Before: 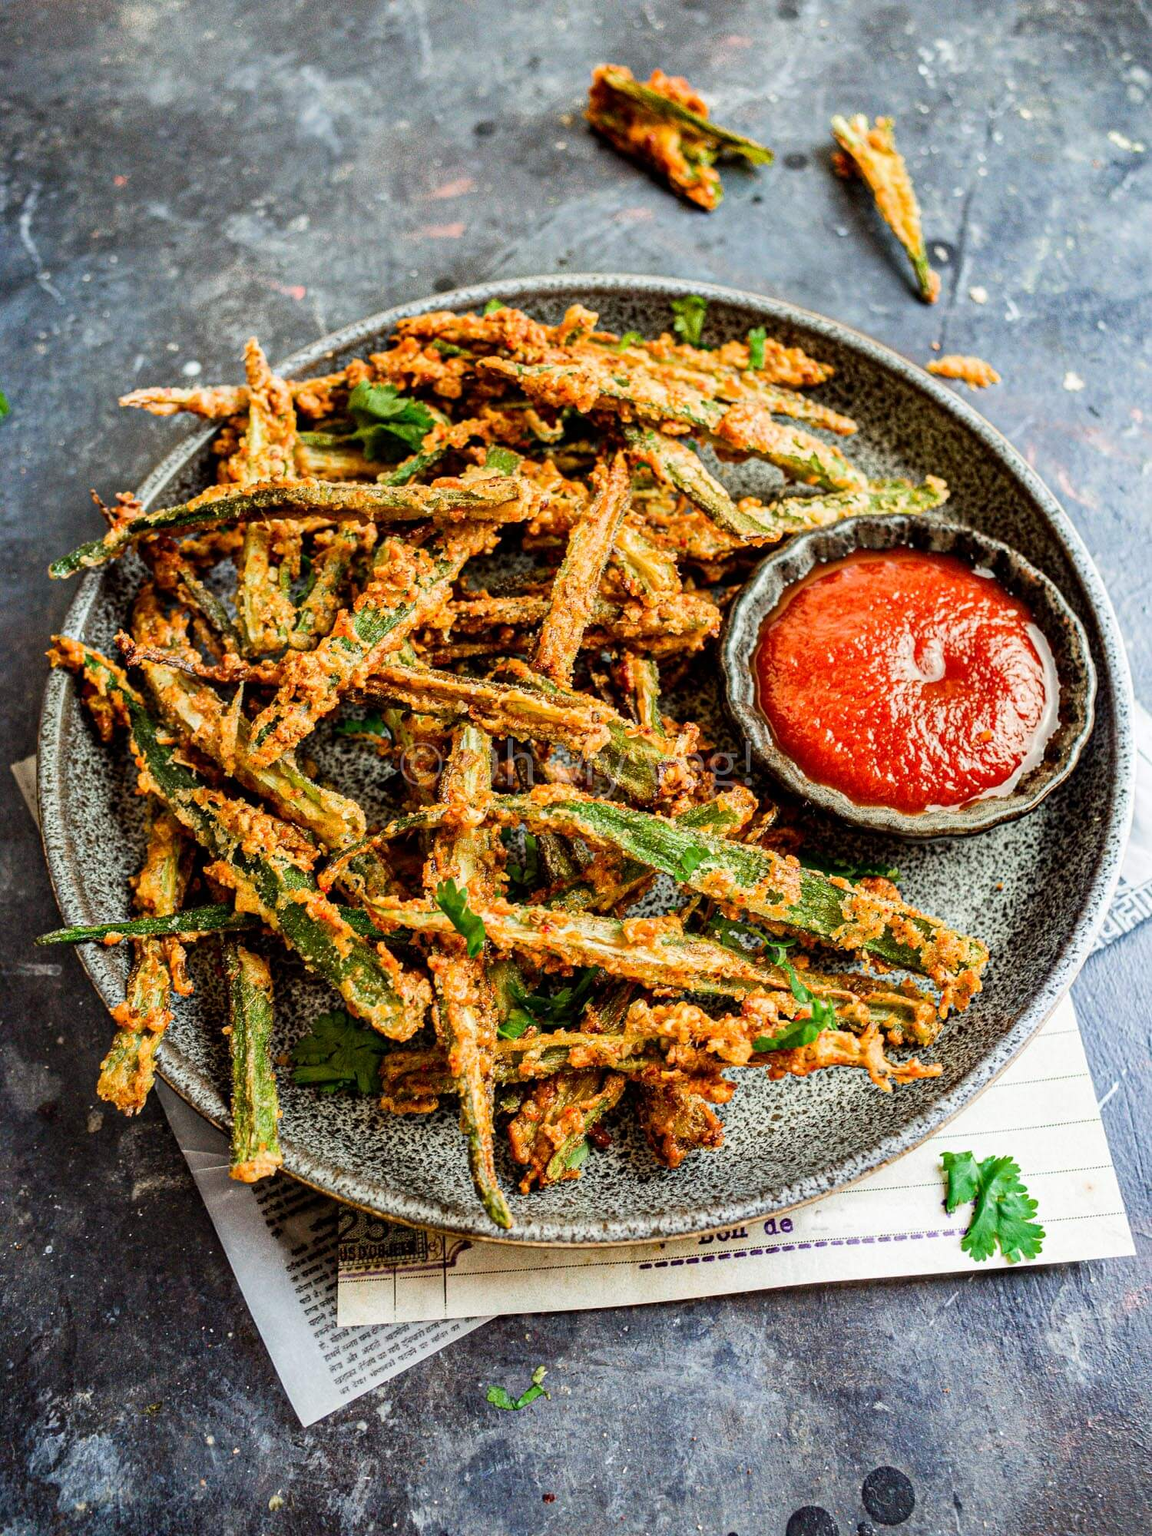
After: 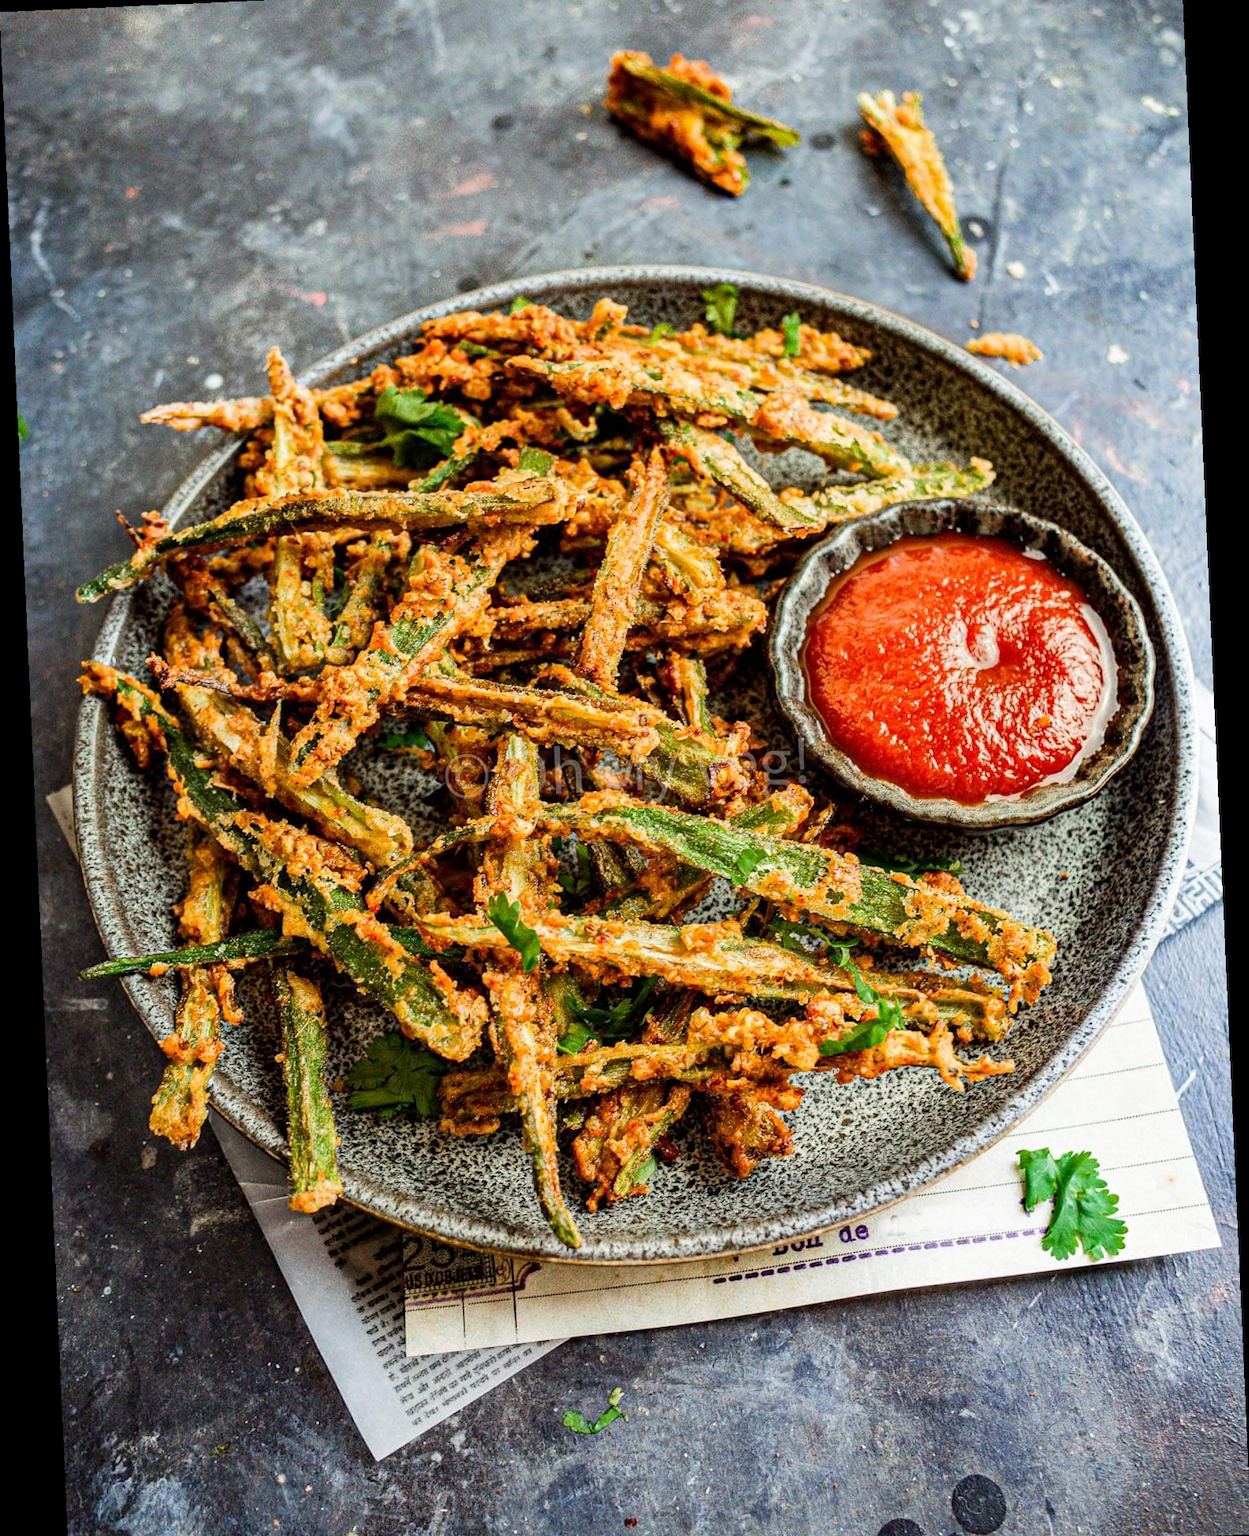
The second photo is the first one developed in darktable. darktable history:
crop and rotate: top 2.479%, bottom 3.018%
rotate and perspective: rotation -2.56°, automatic cropping off
